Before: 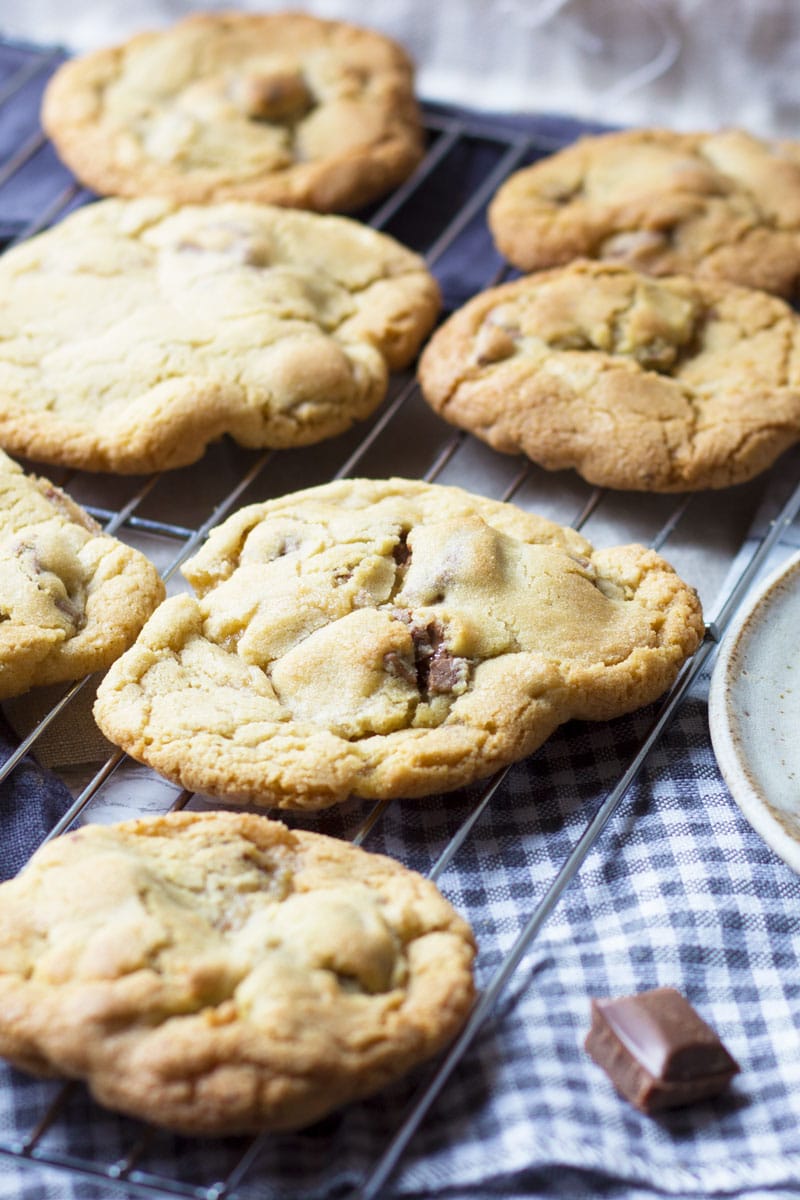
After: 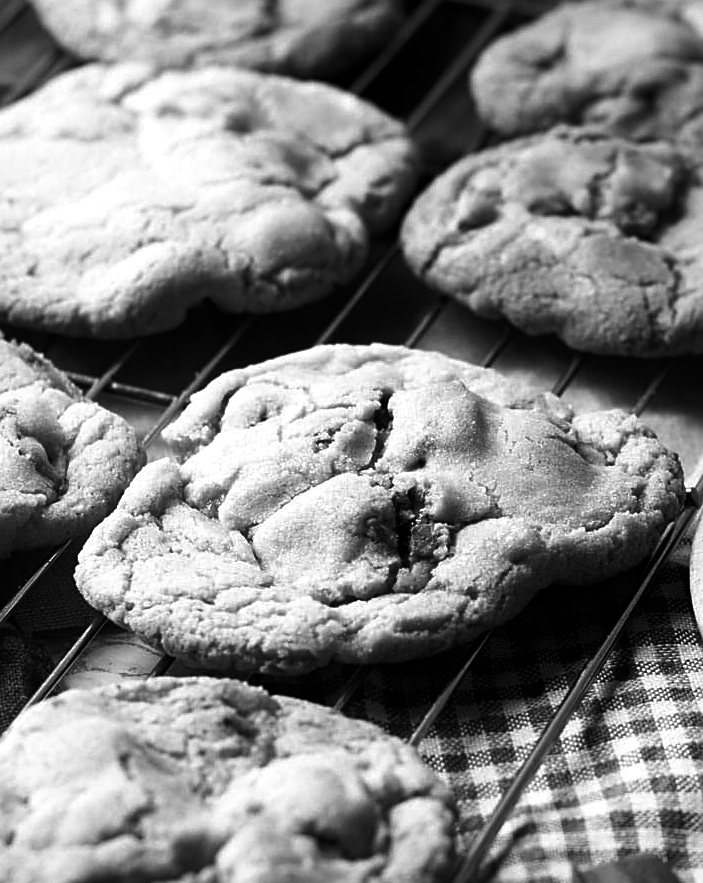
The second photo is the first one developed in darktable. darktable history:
exposure: exposure 0.207 EV, compensate highlight preservation false
contrast brightness saturation: contrast -0.03, brightness -0.59, saturation -1
crop and rotate: left 2.425%, top 11.305%, right 9.6%, bottom 15.08%
sharpen: on, module defaults
